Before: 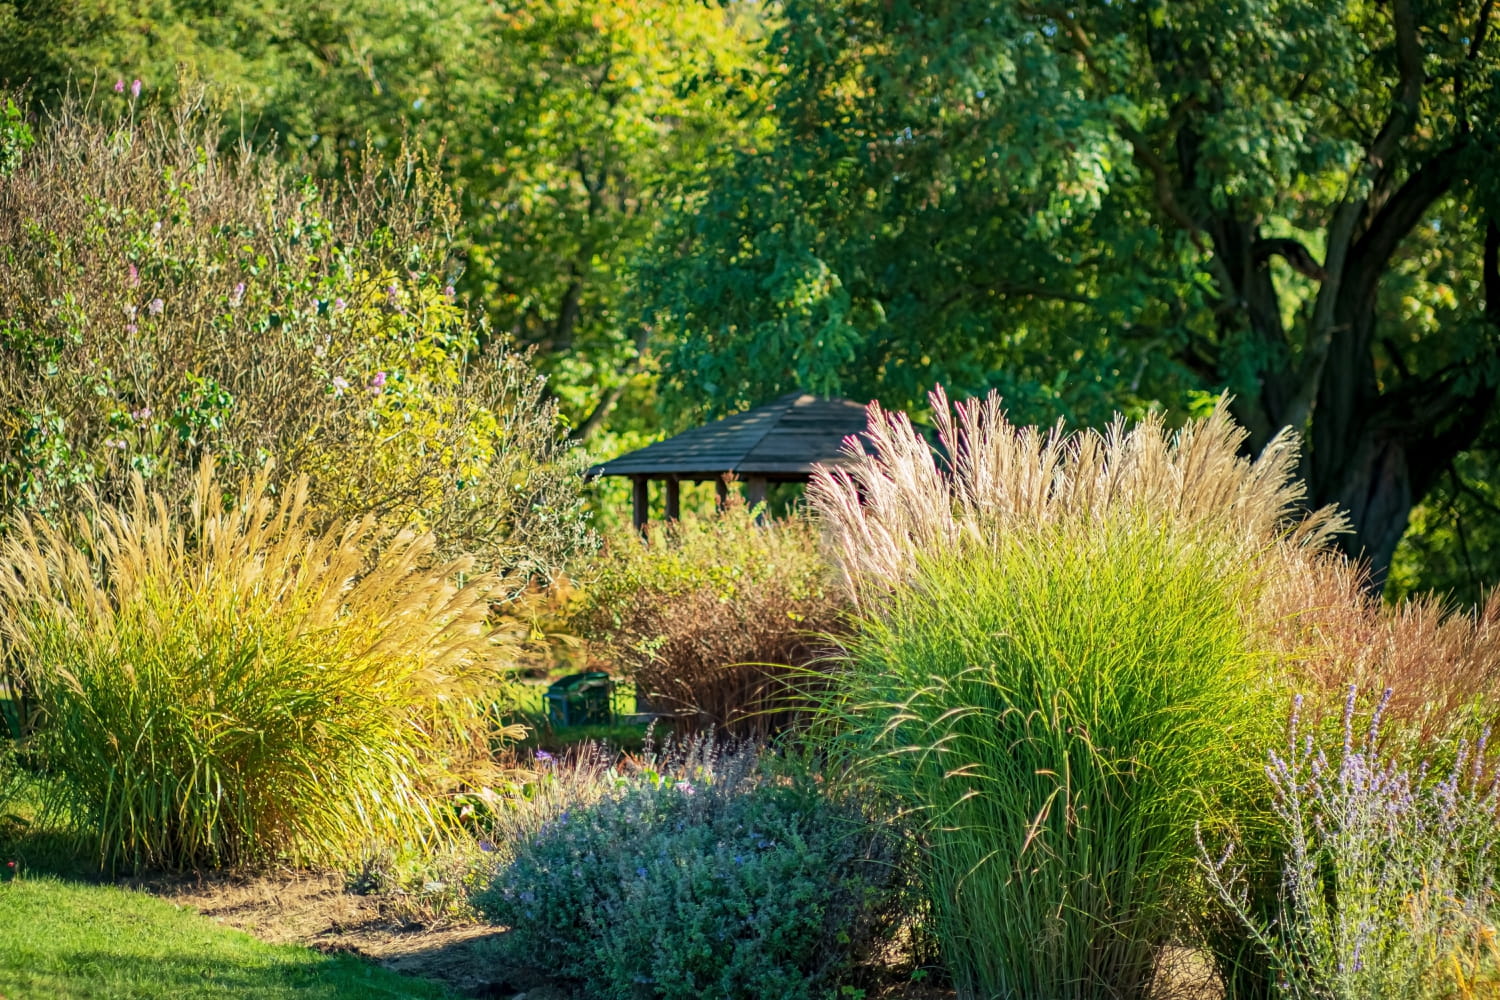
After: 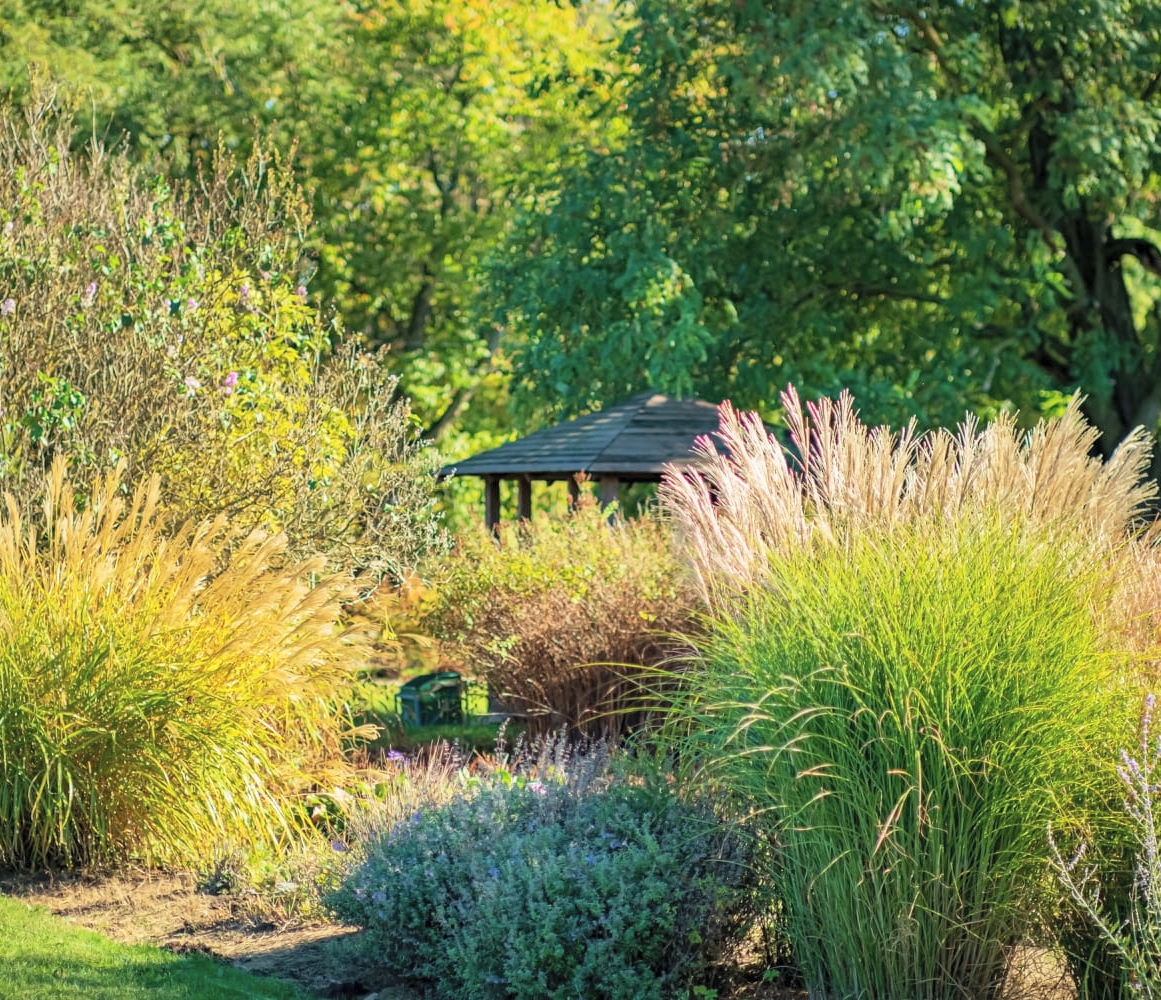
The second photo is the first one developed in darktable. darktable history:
crop: left 9.88%, right 12.664%
contrast brightness saturation: brightness 0.15
